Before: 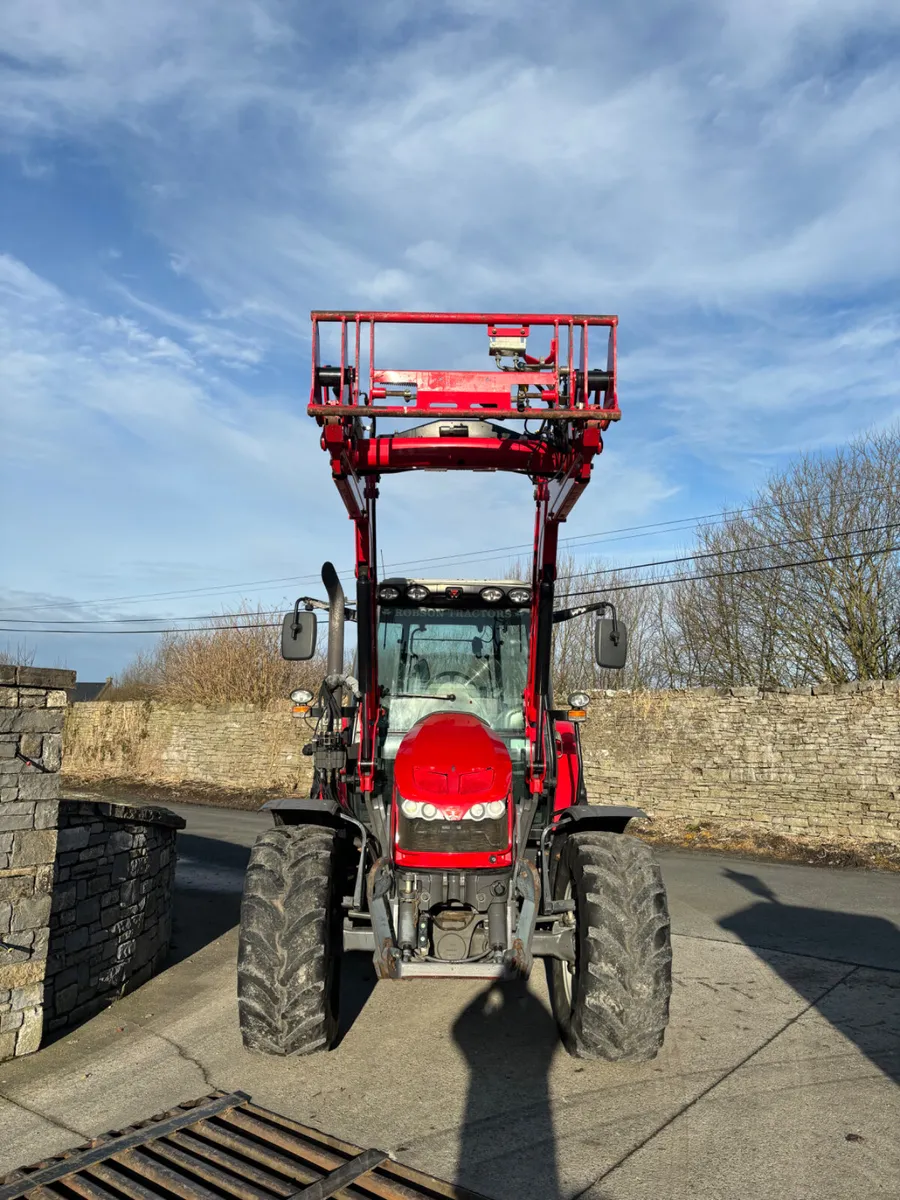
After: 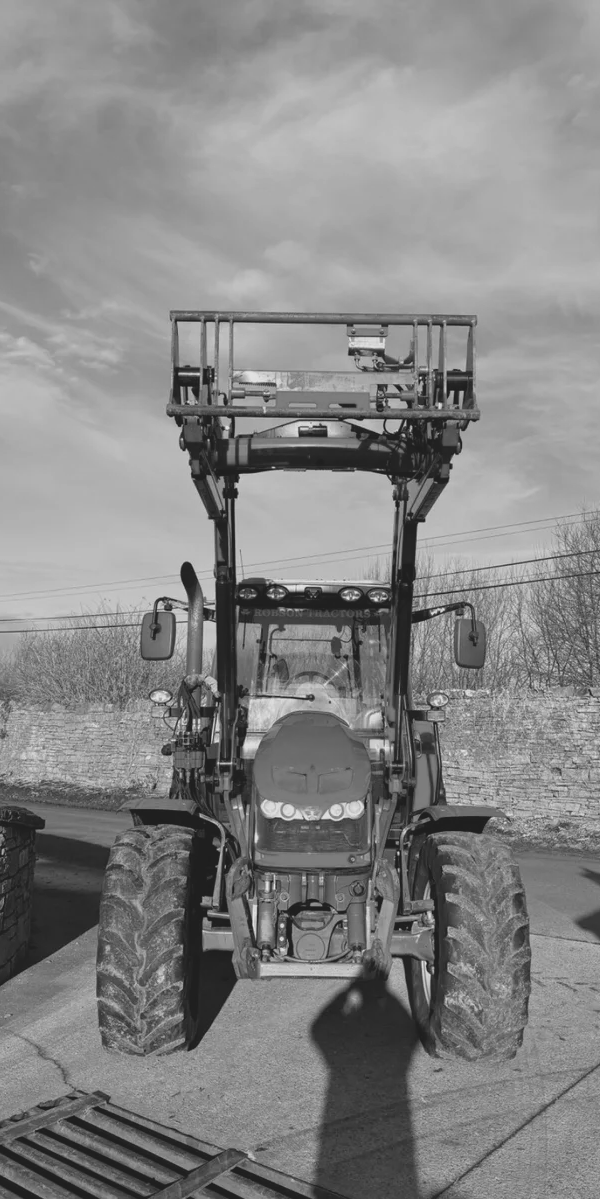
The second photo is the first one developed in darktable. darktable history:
monochrome: on, module defaults
color balance: lift [1.004, 1.002, 1.002, 0.998], gamma [1, 1.007, 1.002, 0.993], gain [1, 0.977, 1.013, 1.023], contrast -3.64%
lowpass: radius 0.1, contrast 0.85, saturation 1.1, unbound 0
crop and rotate: left 15.754%, right 17.579%
